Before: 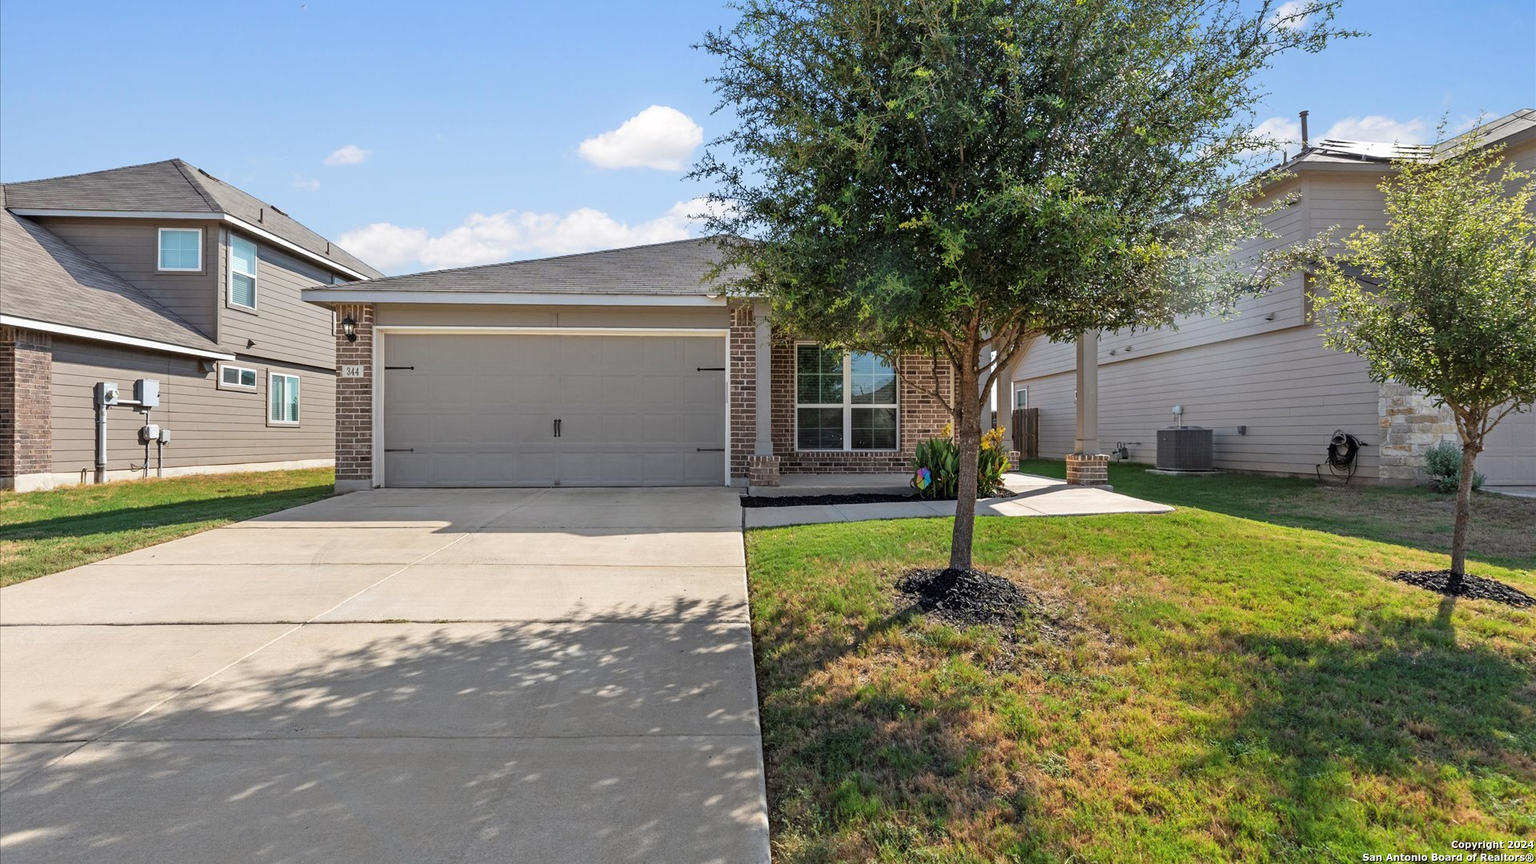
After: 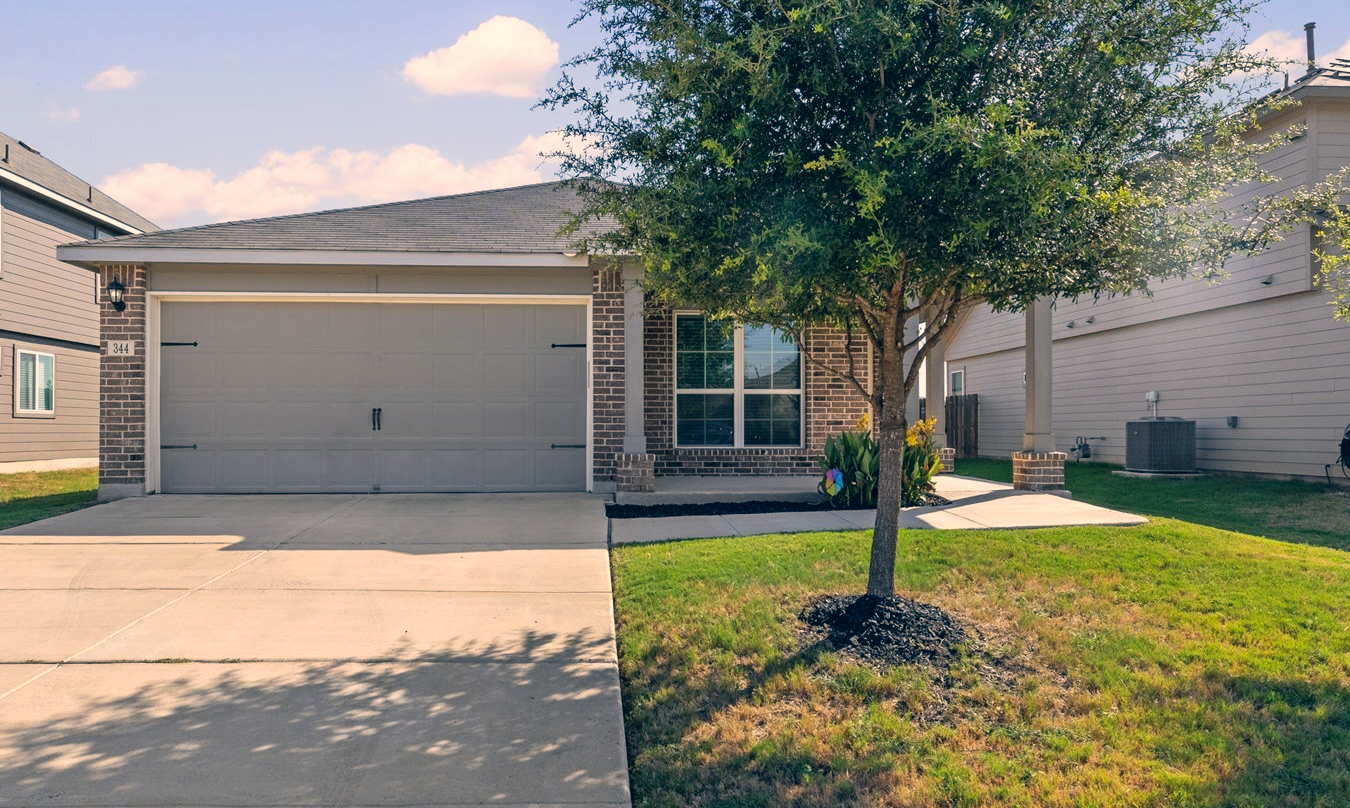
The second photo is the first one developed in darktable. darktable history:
crop and rotate: left 16.7%, top 10.779%, right 12.971%, bottom 14.372%
color correction: highlights a* 10.35, highlights b* 14.42, shadows a* -9.85, shadows b* -15.12
